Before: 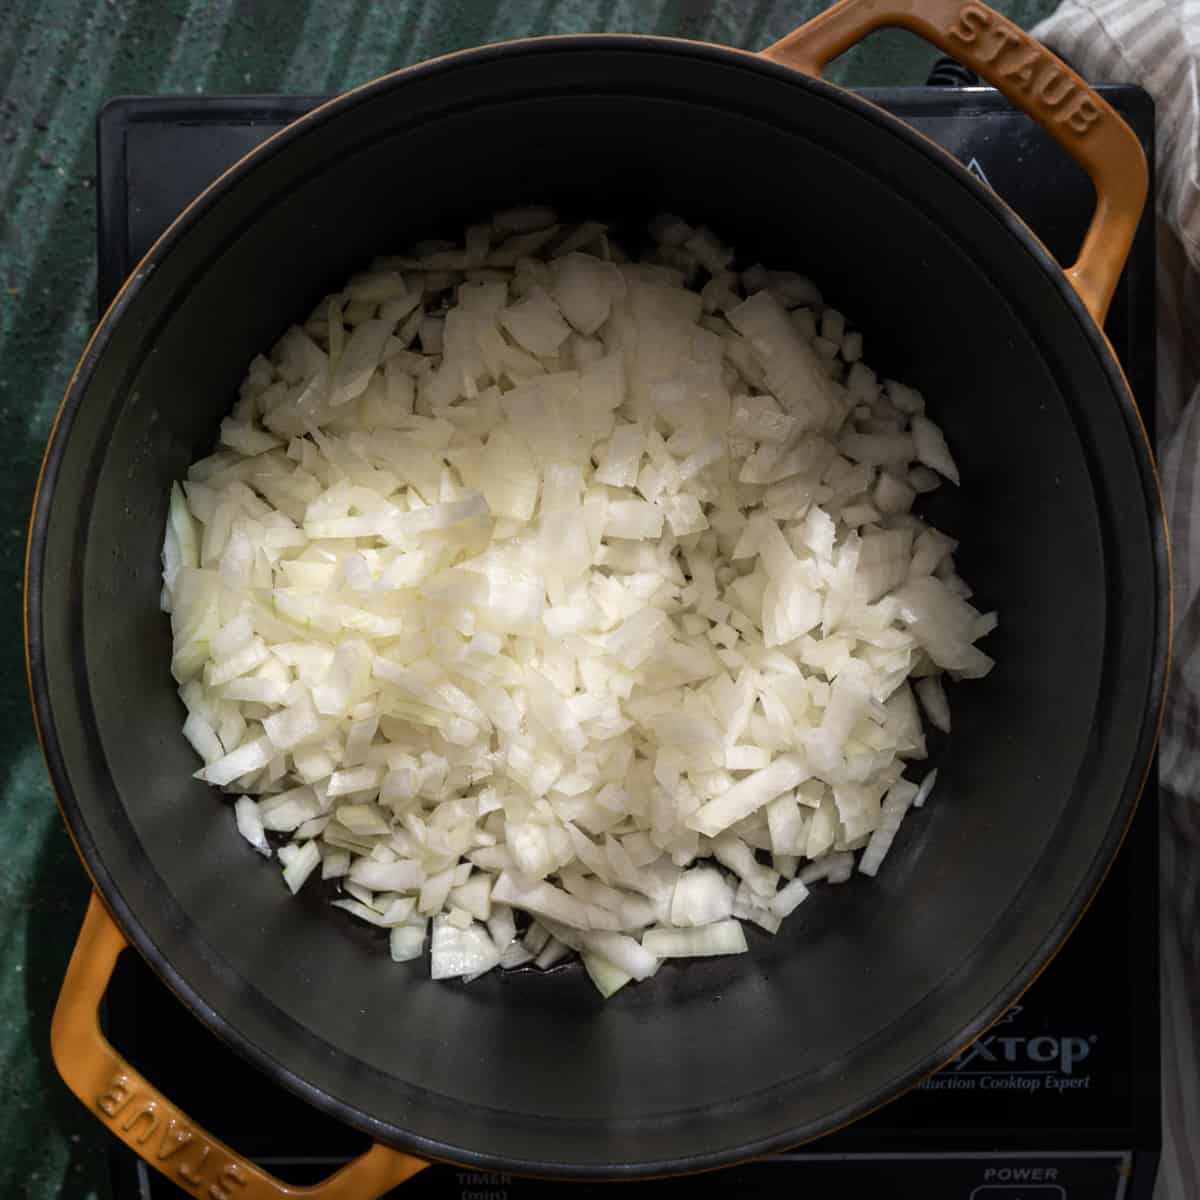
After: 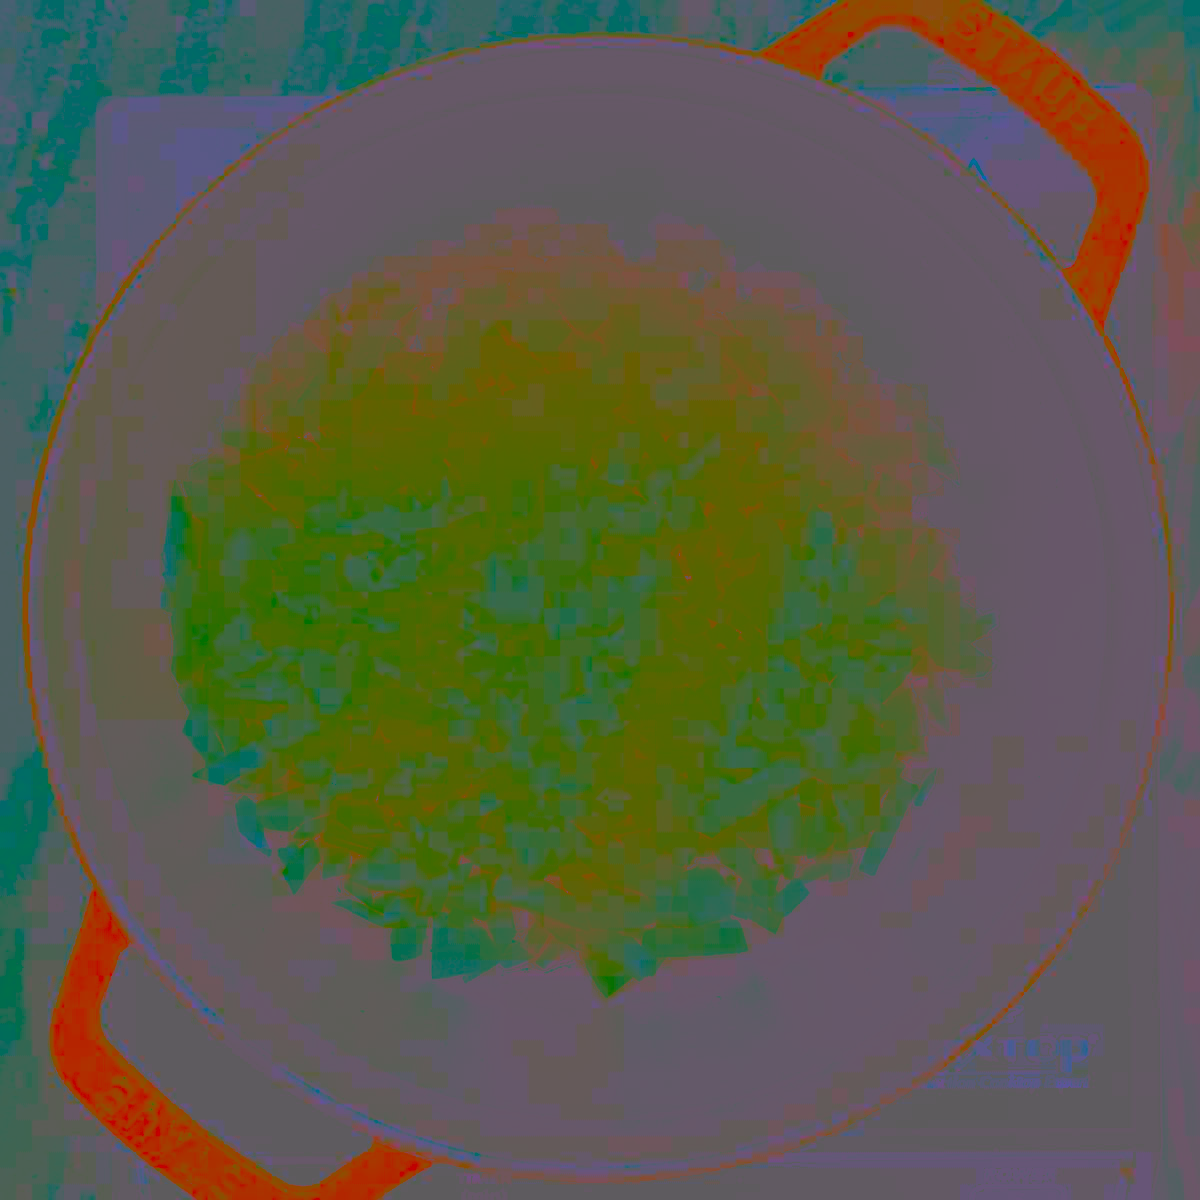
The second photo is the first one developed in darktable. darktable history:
sharpen: on, module defaults
color balance rgb: shadows lift › luminance 0.49%, shadows lift › chroma 6.83%, shadows lift › hue 300.29°, power › hue 208.98°, highlights gain › luminance 20.24%, highlights gain › chroma 2.73%, highlights gain › hue 173.85°, perceptual saturation grading › global saturation 18.05%
exposure: black level correction 0, exposure 1.5 EV, compensate exposure bias true, compensate highlight preservation false
contrast brightness saturation: contrast -0.99, brightness -0.17, saturation 0.75
